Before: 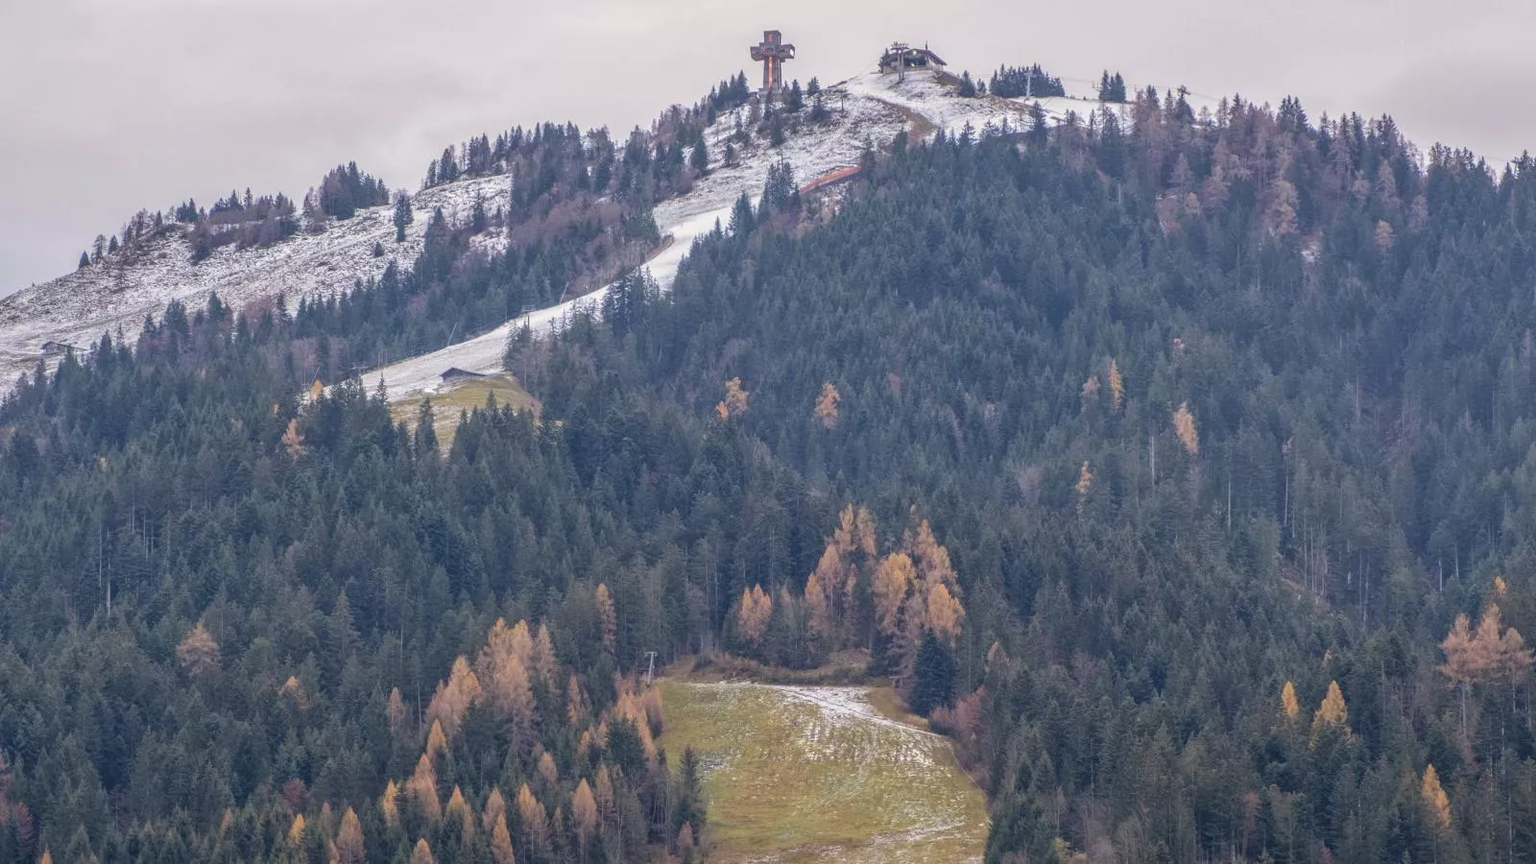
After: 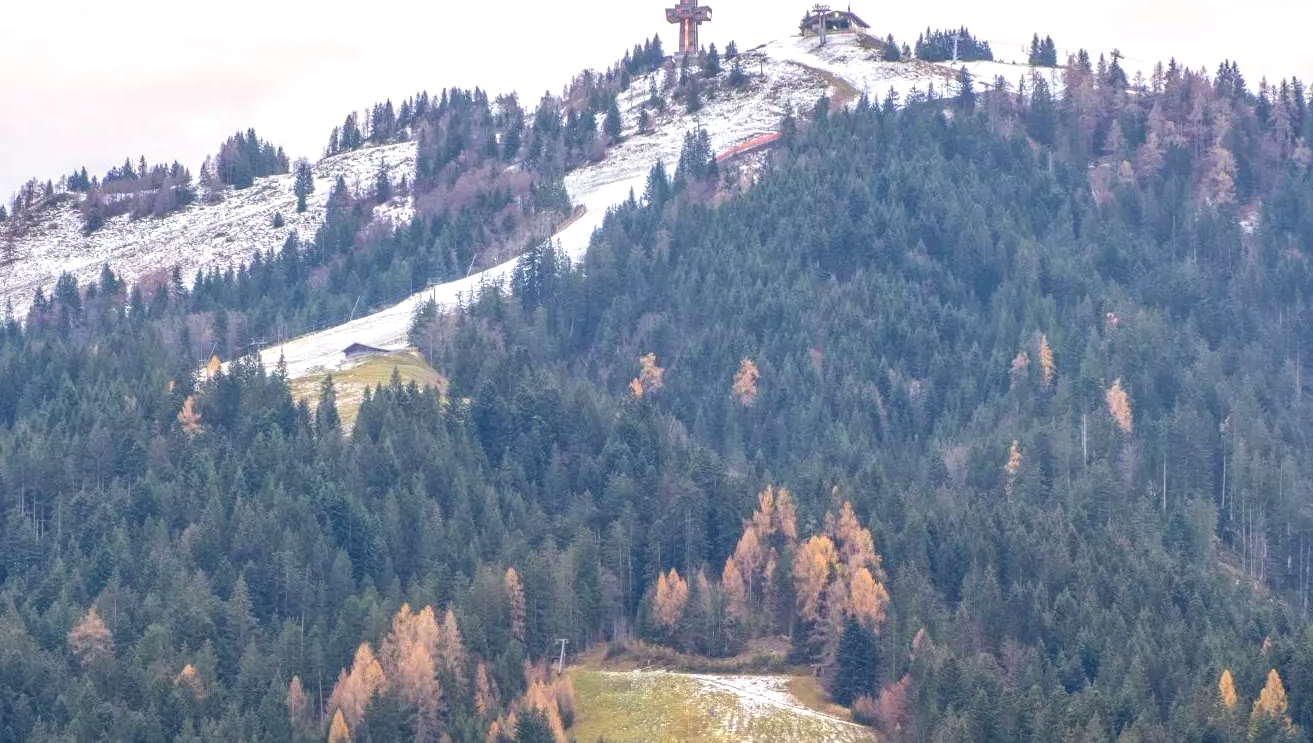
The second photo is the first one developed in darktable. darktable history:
color calibration: output R [0.972, 0.068, -0.094, 0], output G [-0.178, 1.216, -0.086, 0], output B [0.095, -0.136, 0.98, 0], illuminant same as pipeline (D50), adaptation XYZ, x 0.346, y 0.358, temperature 5014.05 K
tone equalizer: on, module defaults
exposure: exposure 0.744 EV, compensate exposure bias true, compensate highlight preservation false
crop and rotate: left 7.287%, top 4.499%, right 10.616%, bottom 12.932%
